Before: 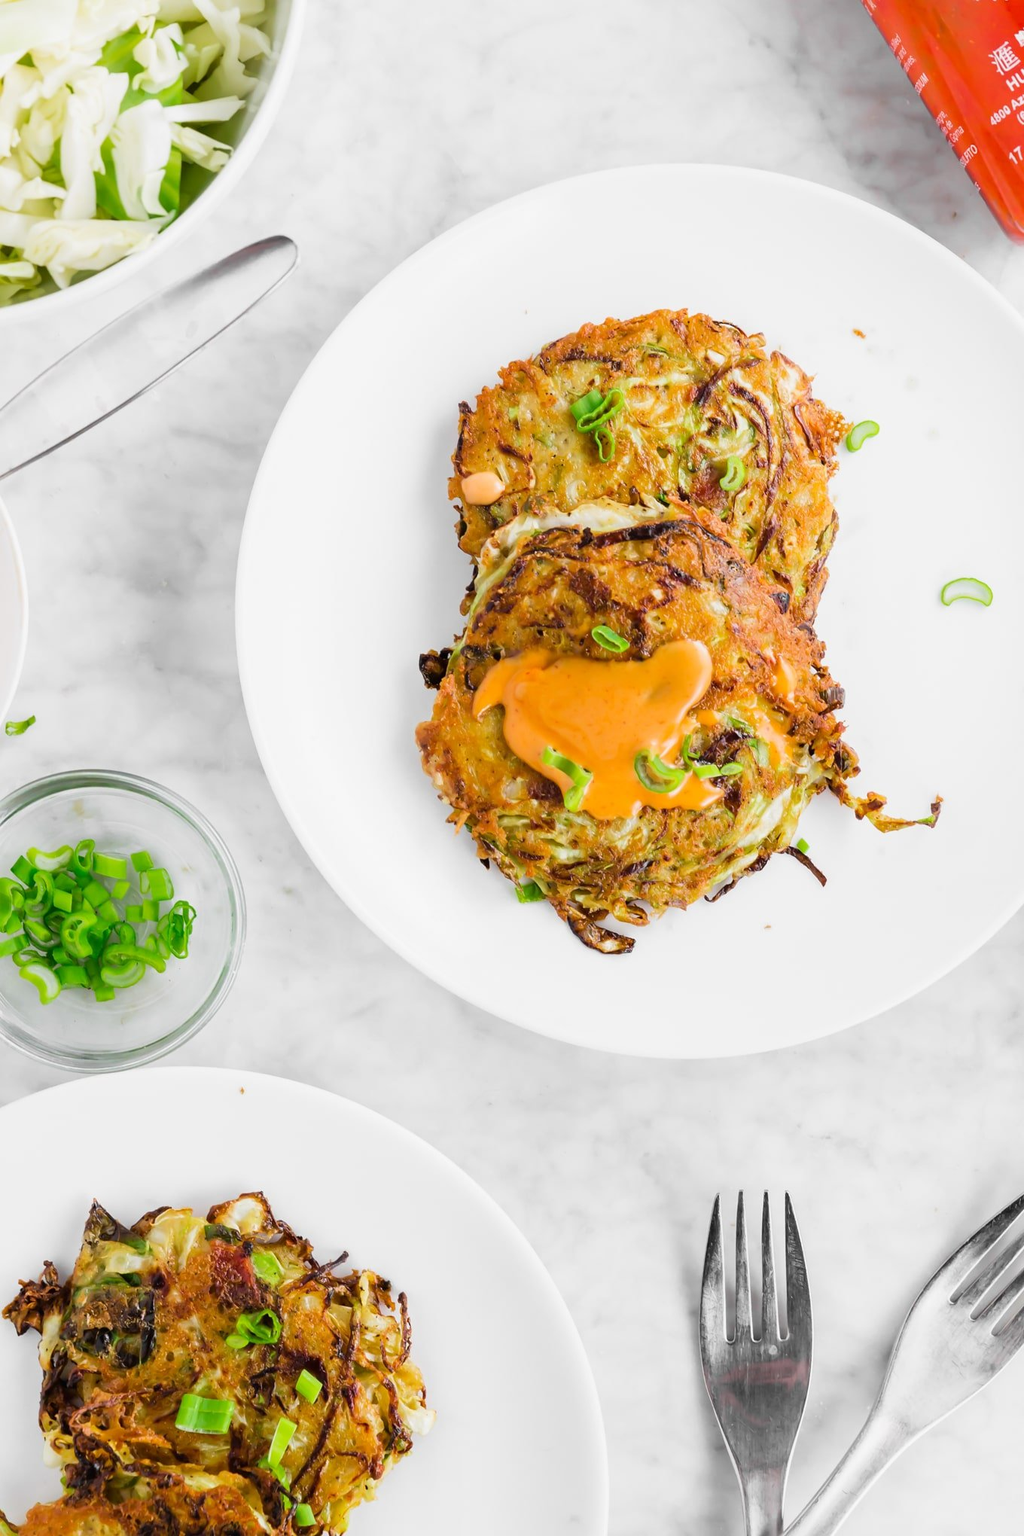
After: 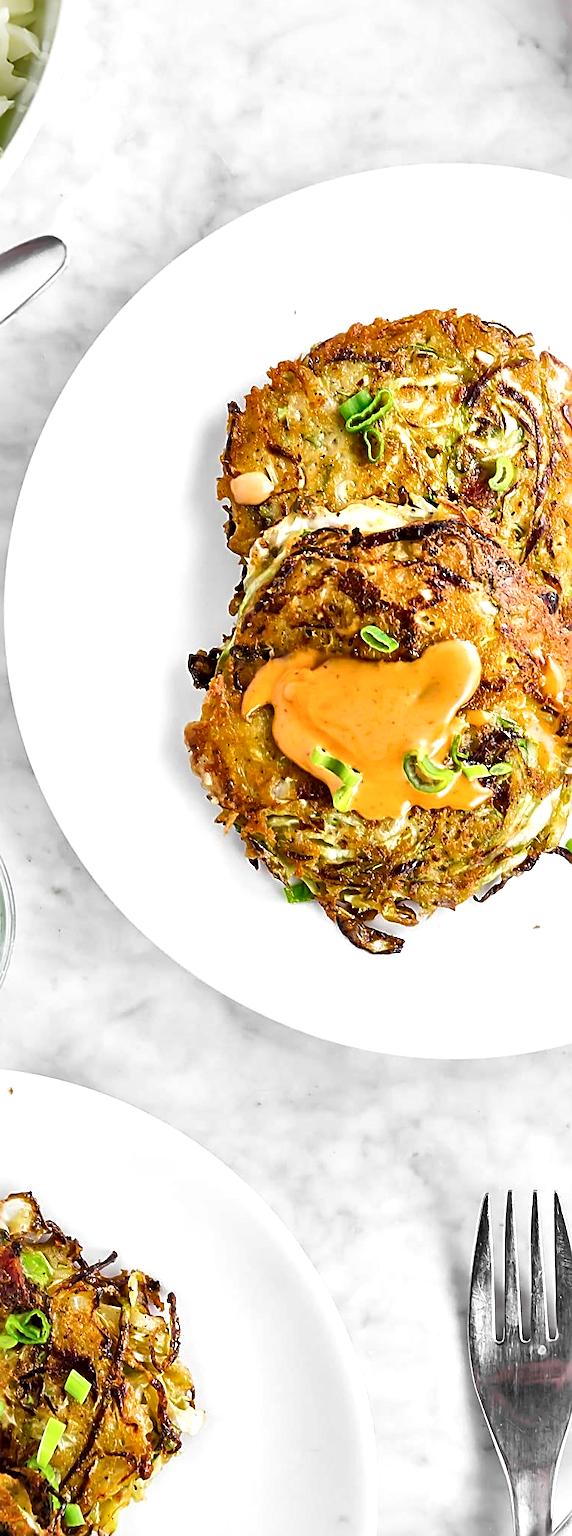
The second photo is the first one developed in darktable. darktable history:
crop and rotate: left 22.612%, right 21.456%
sharpen: amount 0.895
local contrast: mode bilateral grid, contrast 43, coarseness 70, detail 214%, midtone range 0.2
exposure: exposure 0.201 EV, compensate highlight preservation false
